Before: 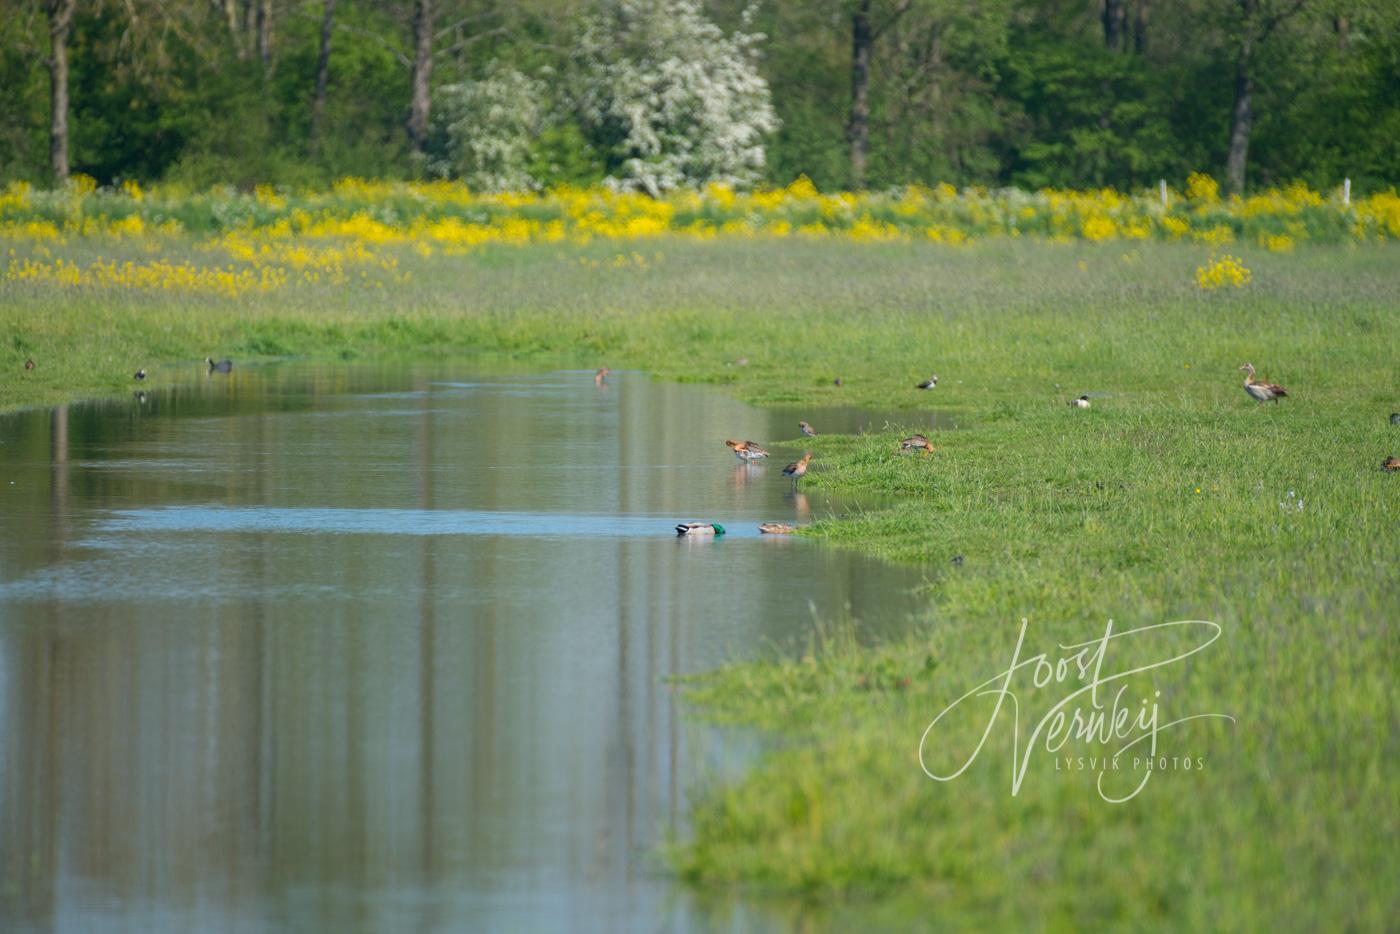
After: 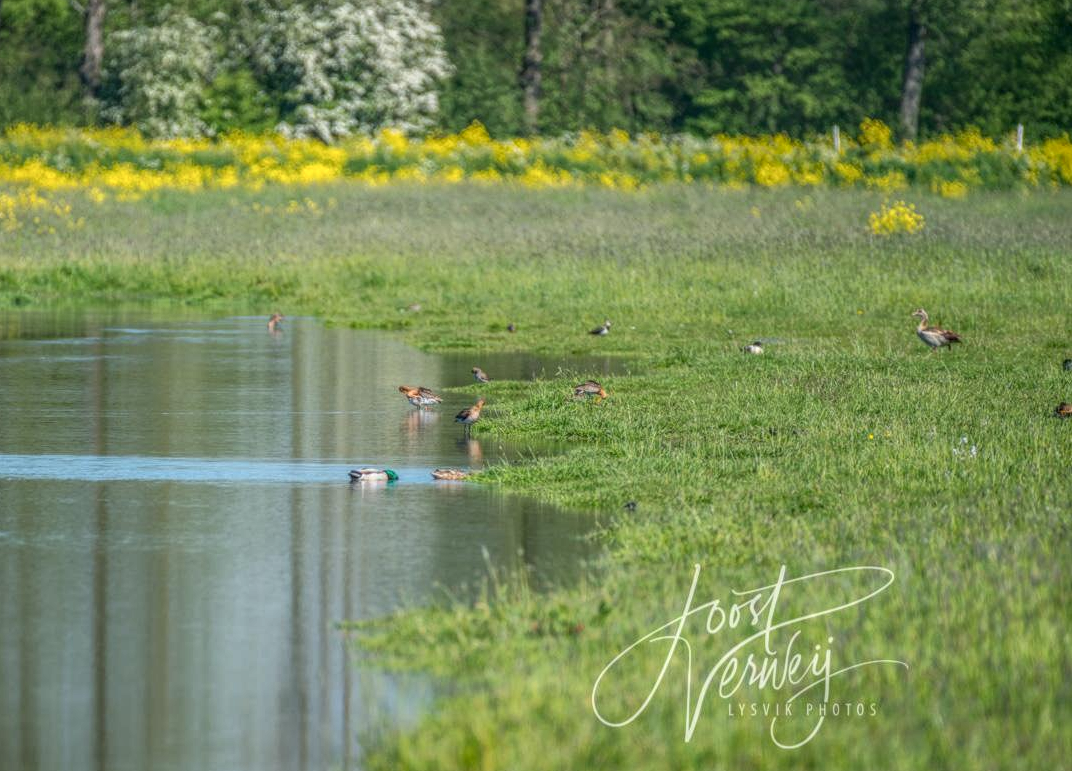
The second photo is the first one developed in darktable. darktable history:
local contrast: highlights 2%, shadows 6%, detail 199%, midtone range 0.248
crop: left 23.372%, top 5.866%, bottom 11.527%
